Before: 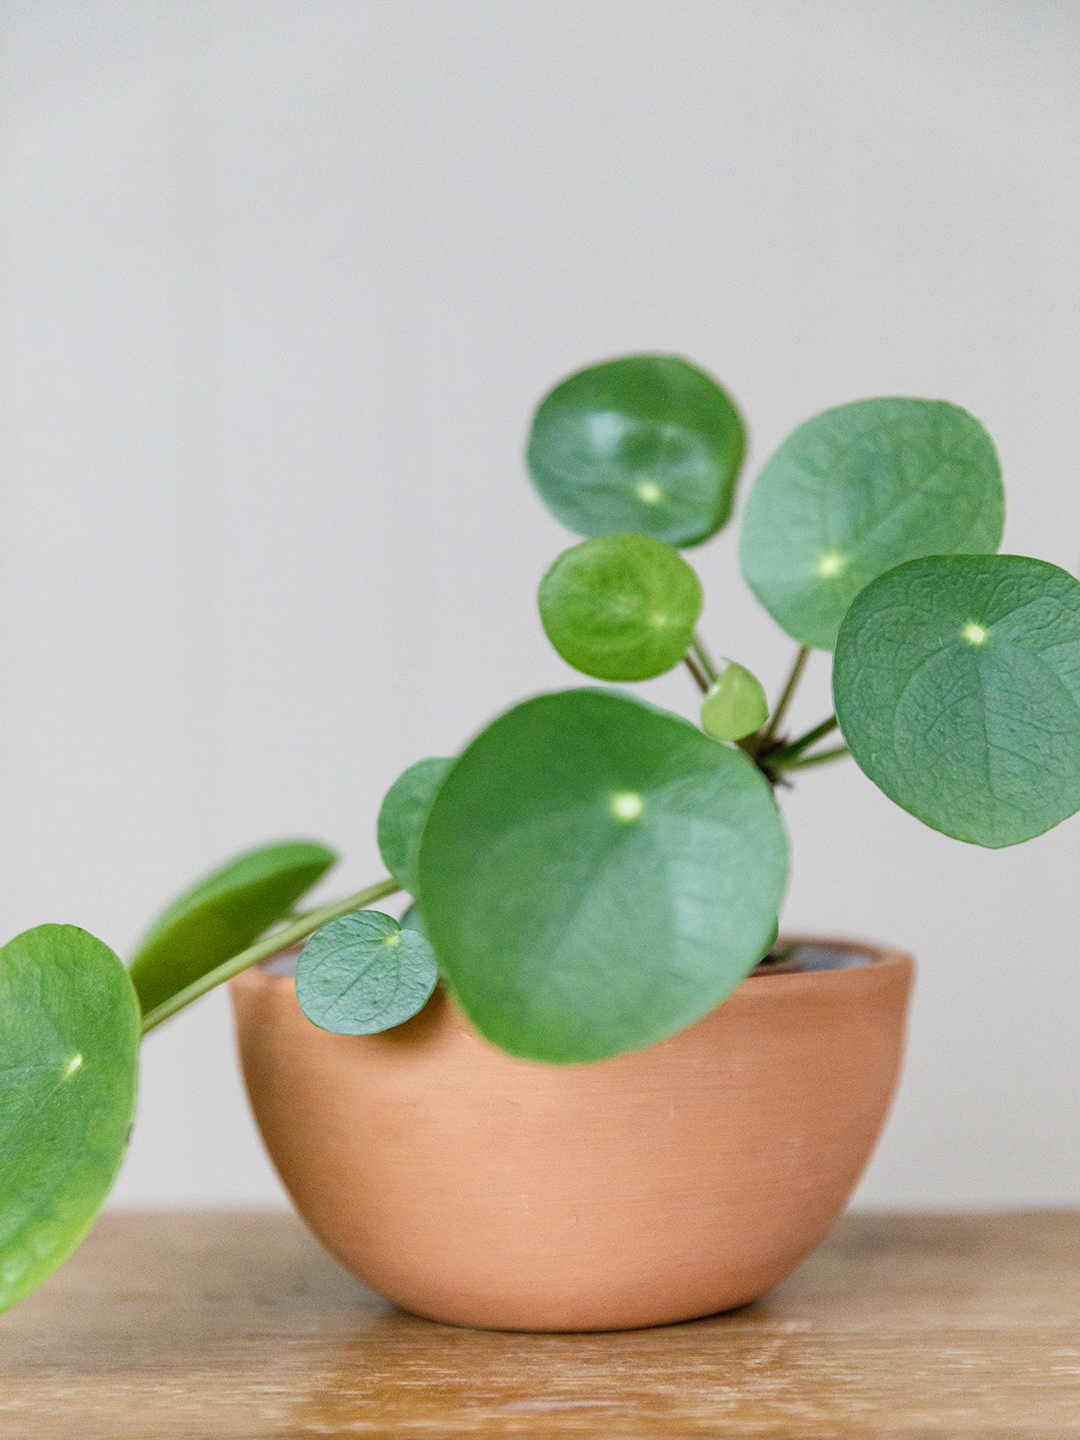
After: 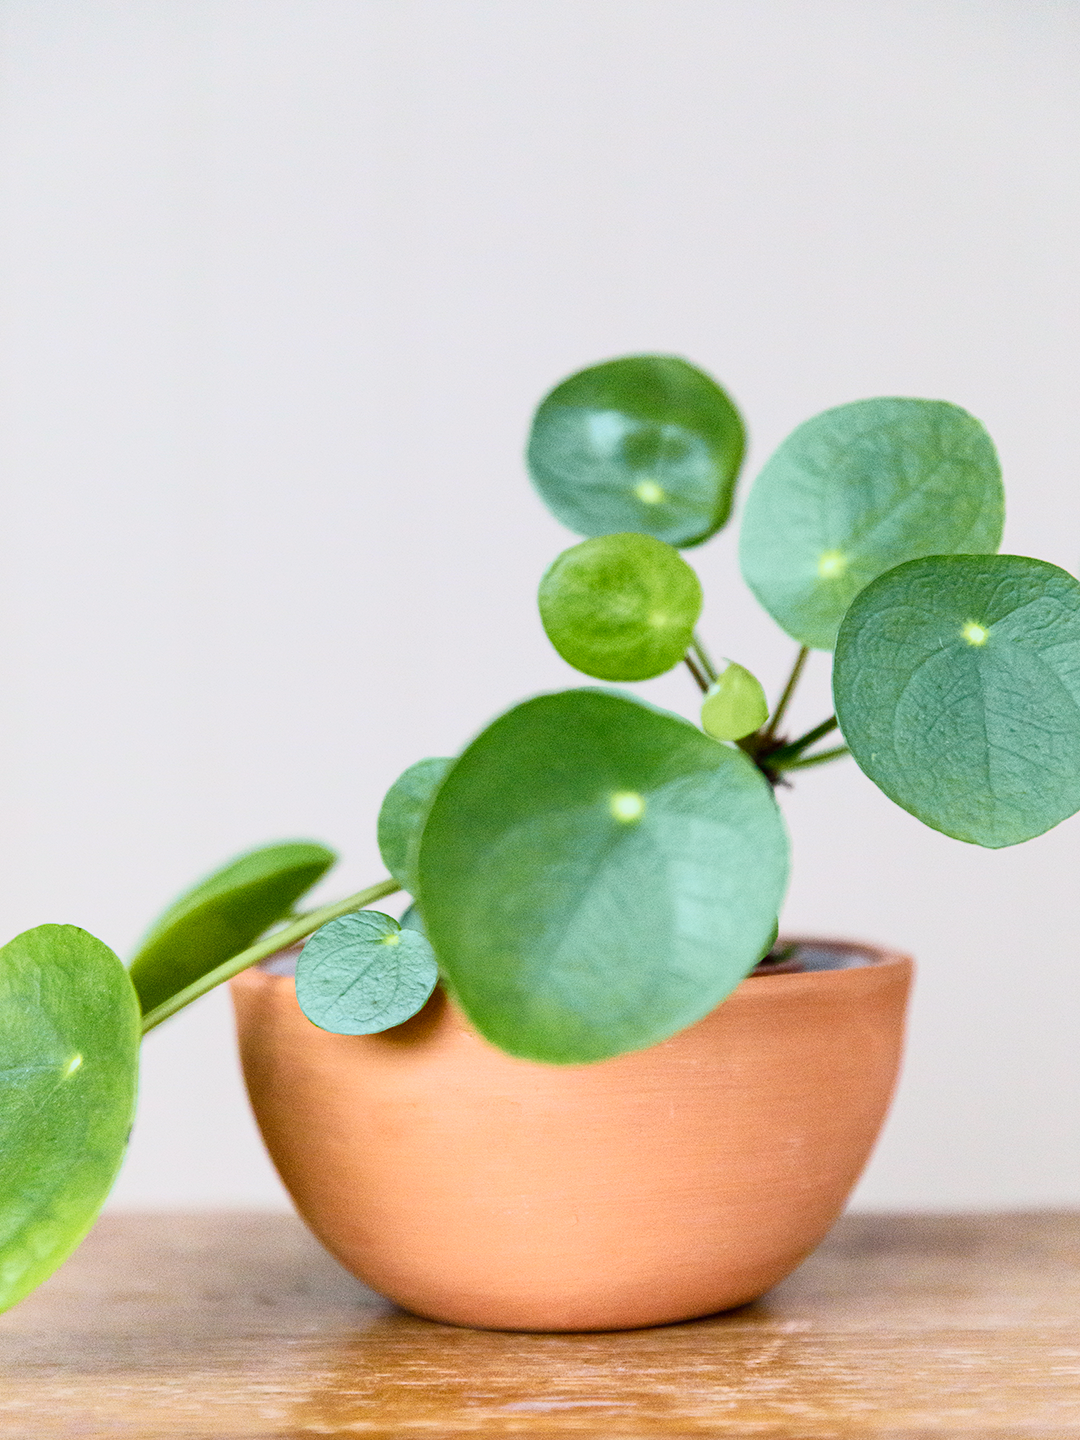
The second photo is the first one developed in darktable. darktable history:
tone curve: curves: ch0 [(0, 0.001) (0.139, 0.096) (0.311, 0.278) (0.495, 0.531) (0.718, 0.816) (0.841, 0.909) (1, 0.967)]; ch1 [(0, 0) (0.272, 0.249) (0.388, 0.385) (0.469, 0.456) (0.495, 0.497) (0.538, 0.554) (0.578, 0.605) (0.707, 0.778) (1, 1)]; ch2 [(0, 0) (0.125, 0.089) (0.353, 0.329) (0.443, 0.408) (0.502, 0.499) (0.557, 0.542) (0.608, 0.635) (1, 1)], color space Lab, independent channels, preserve colors none
